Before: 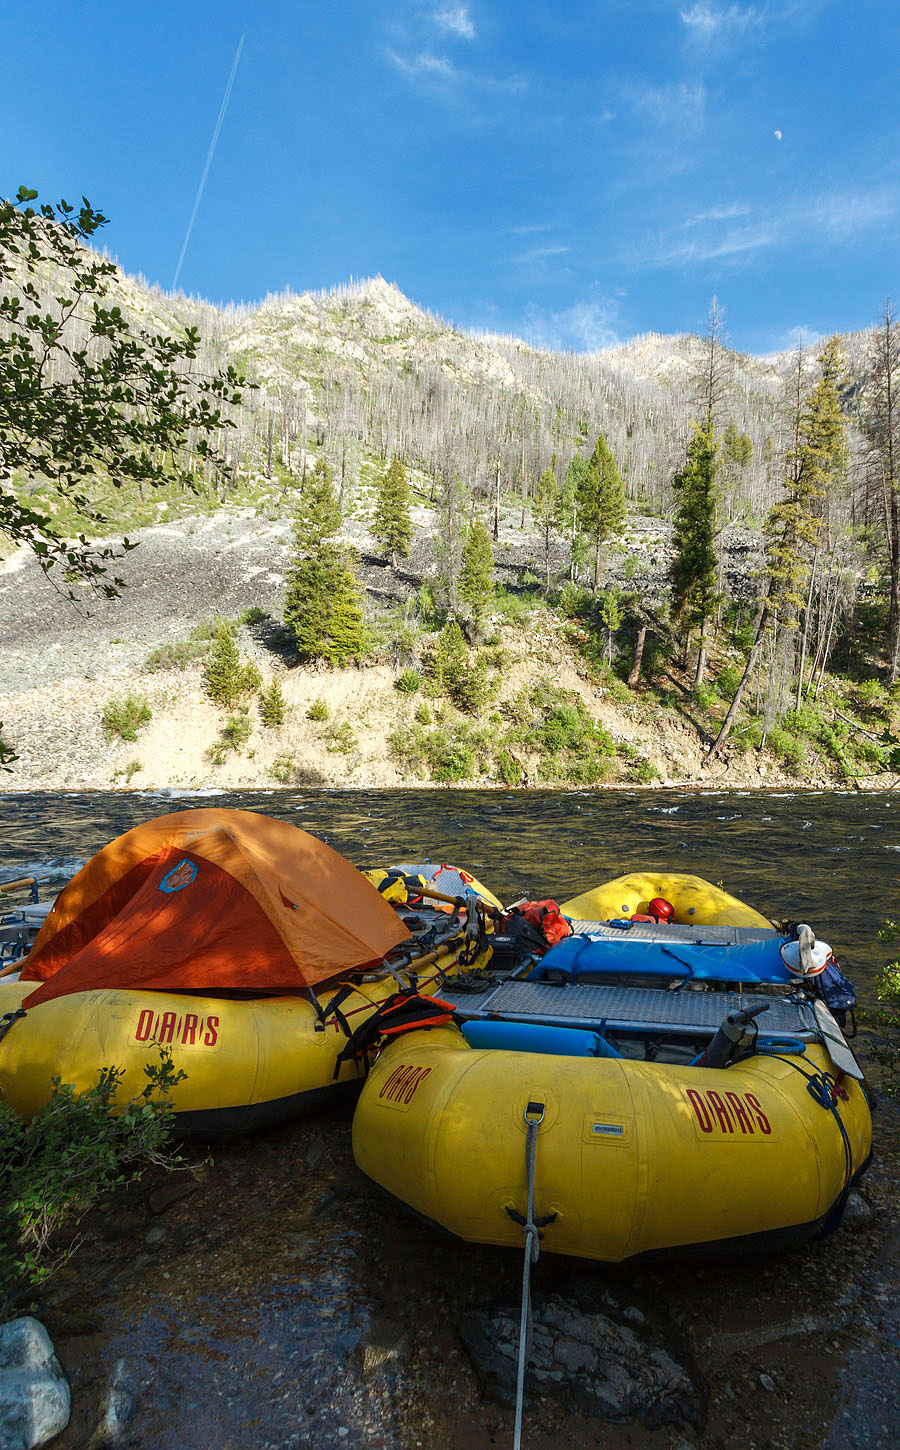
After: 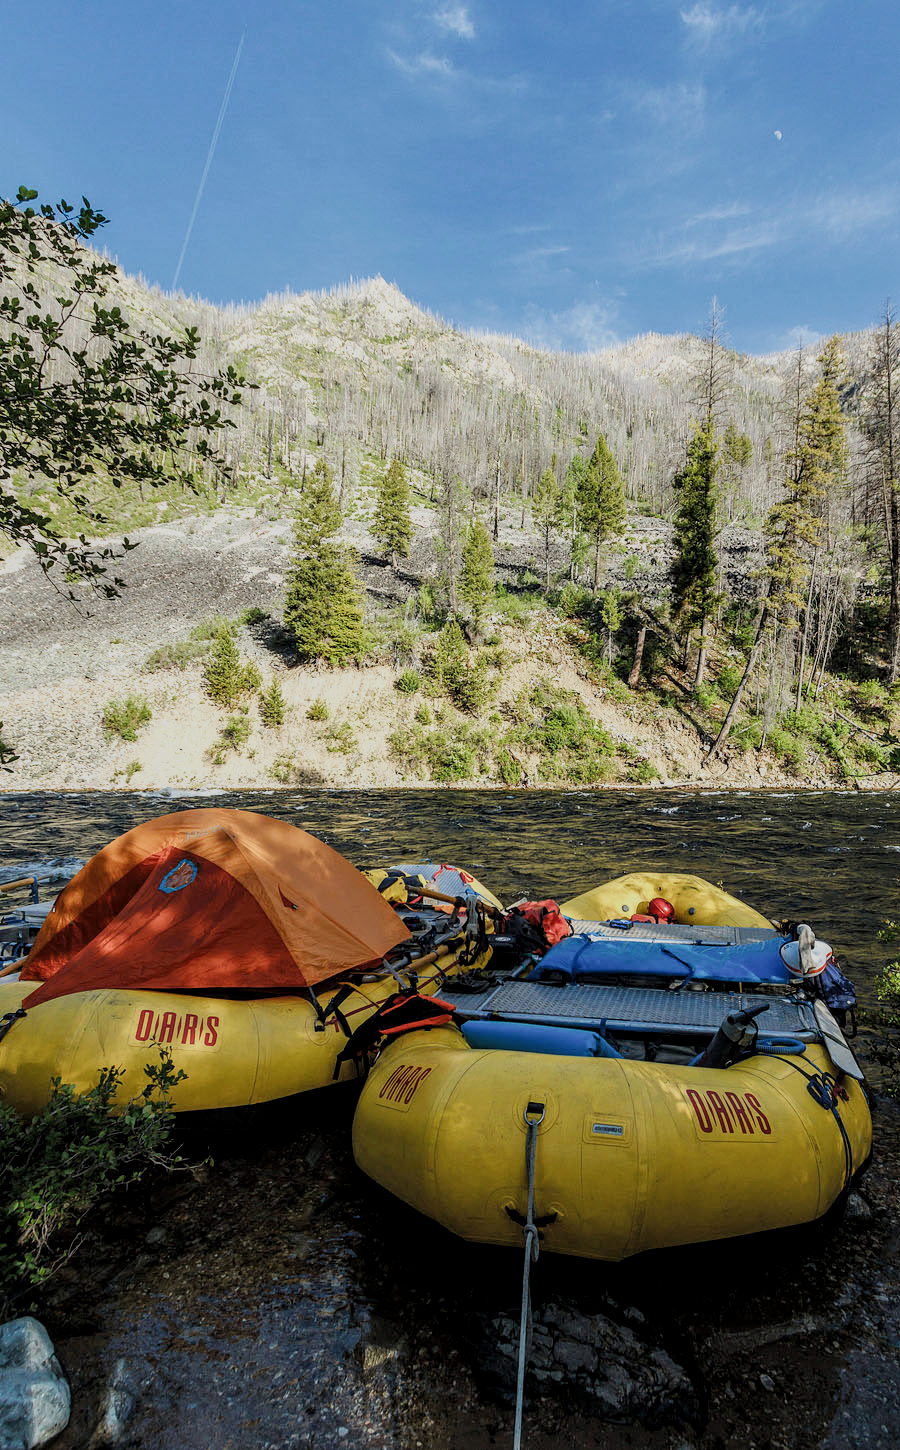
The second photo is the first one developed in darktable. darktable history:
local contrast: on, module defaults
filmic rgb: black relative exposure -7.65 EV, white relative exposure 4.56 EV, threshold 3 EV, hardness 3.61, color science v4 (2020), iterations of high-quality reconstruction 0, enable highlight reconstruction true
